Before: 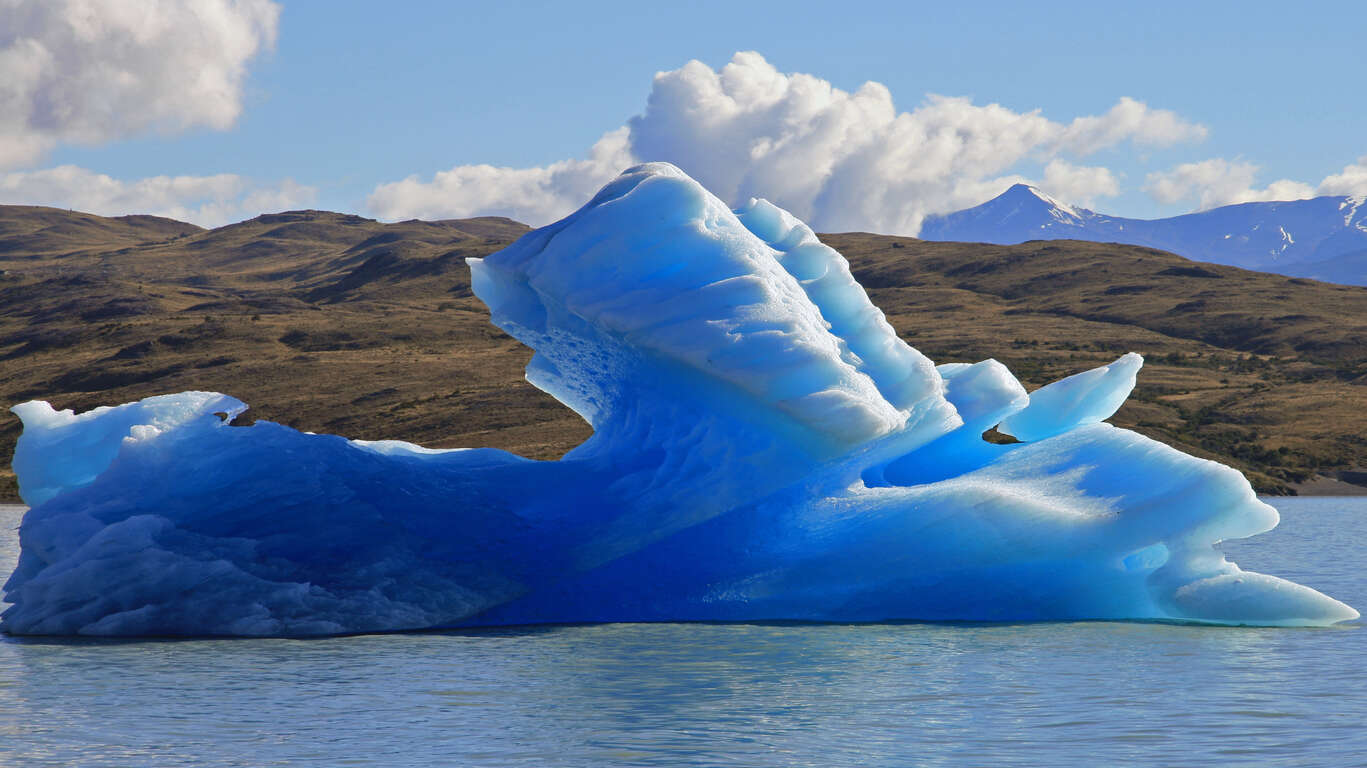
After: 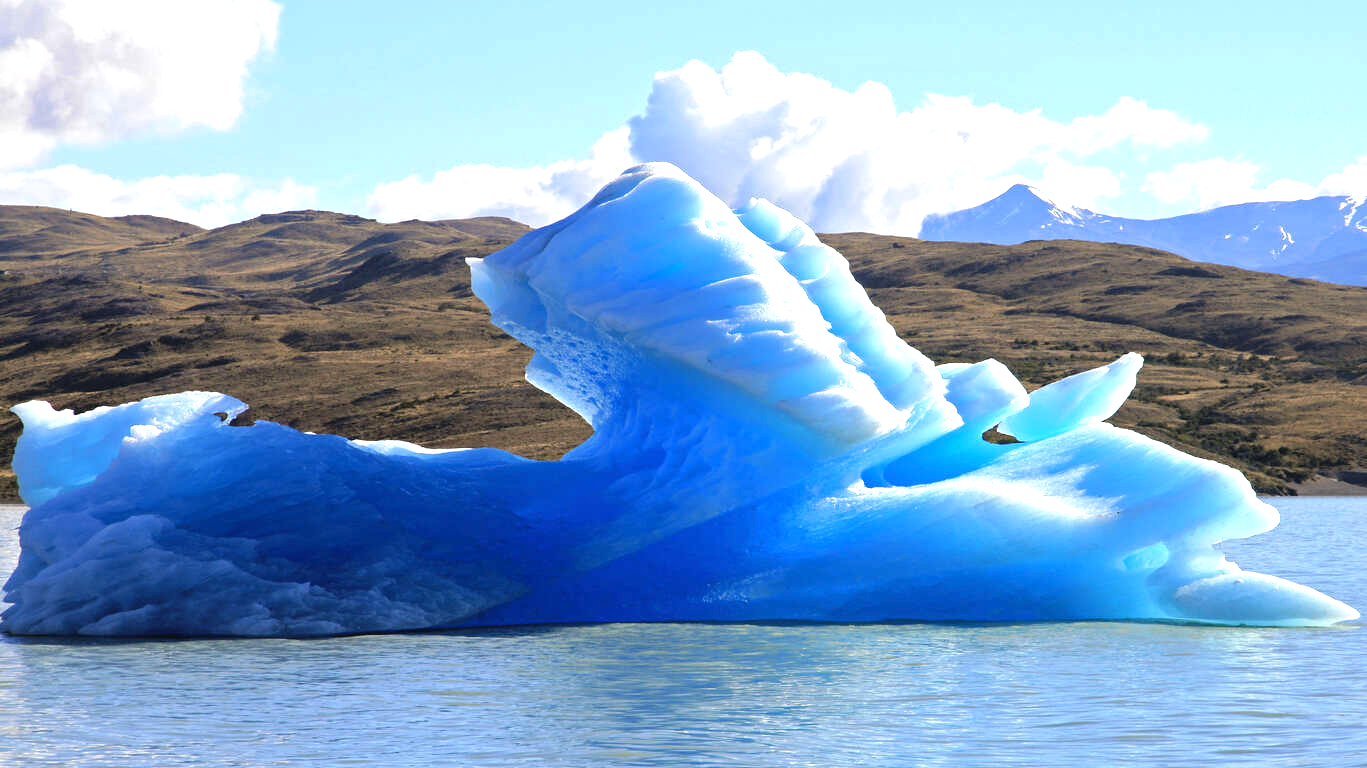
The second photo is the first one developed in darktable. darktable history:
tone equalizer: -8 EV -1.09 EV, -7 EV -1 EV, -6 EV -0.833 EV, -5 EV -0.594 EV, -3 EV 0.589 EV, -2 EV 0.883 EV, -1 EV 0.999 EV, +0 EV 1.06 EV
